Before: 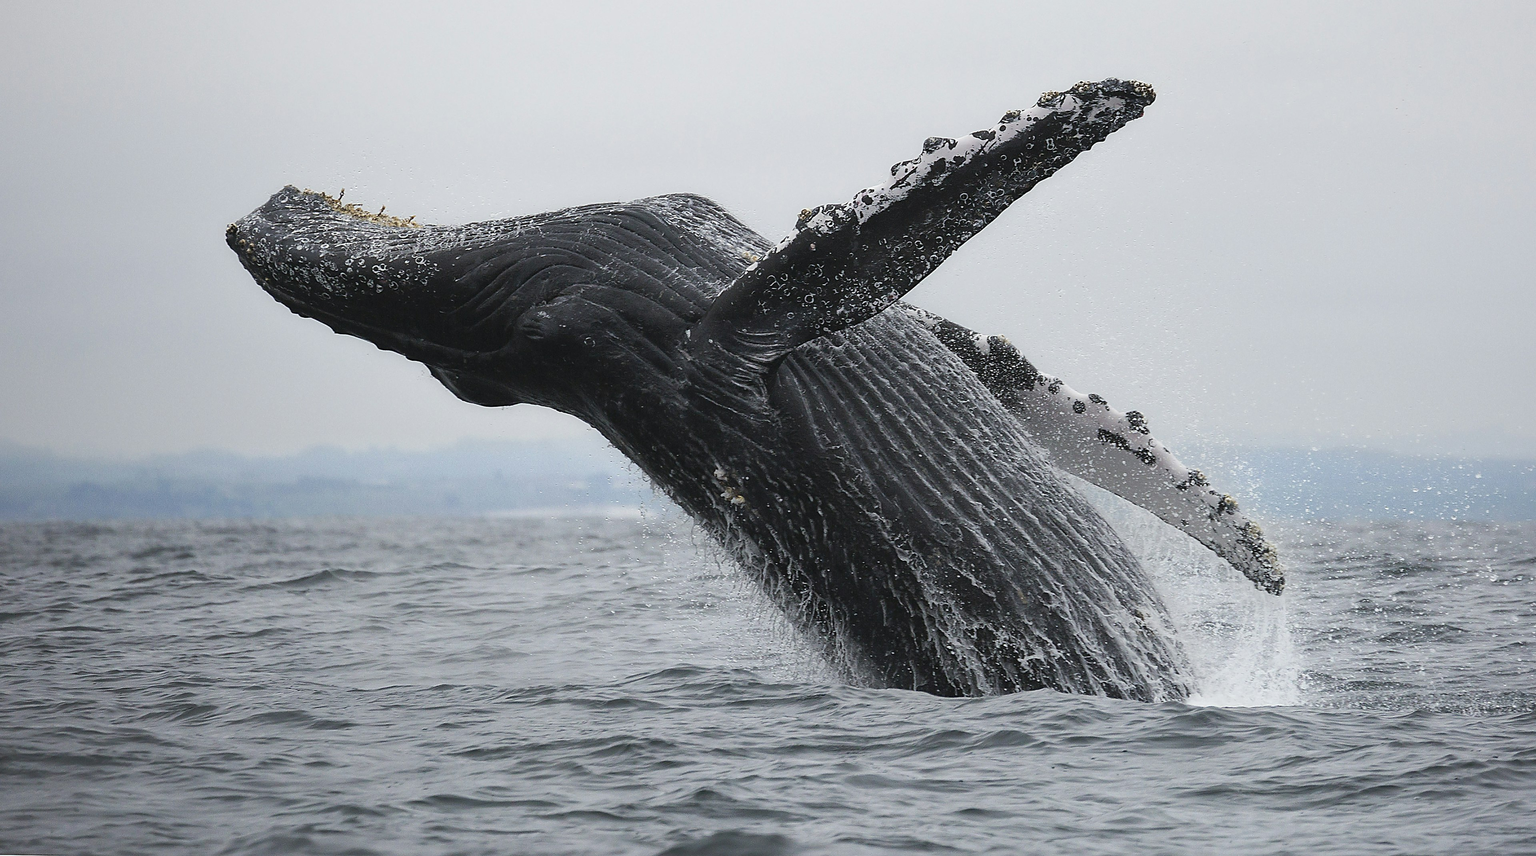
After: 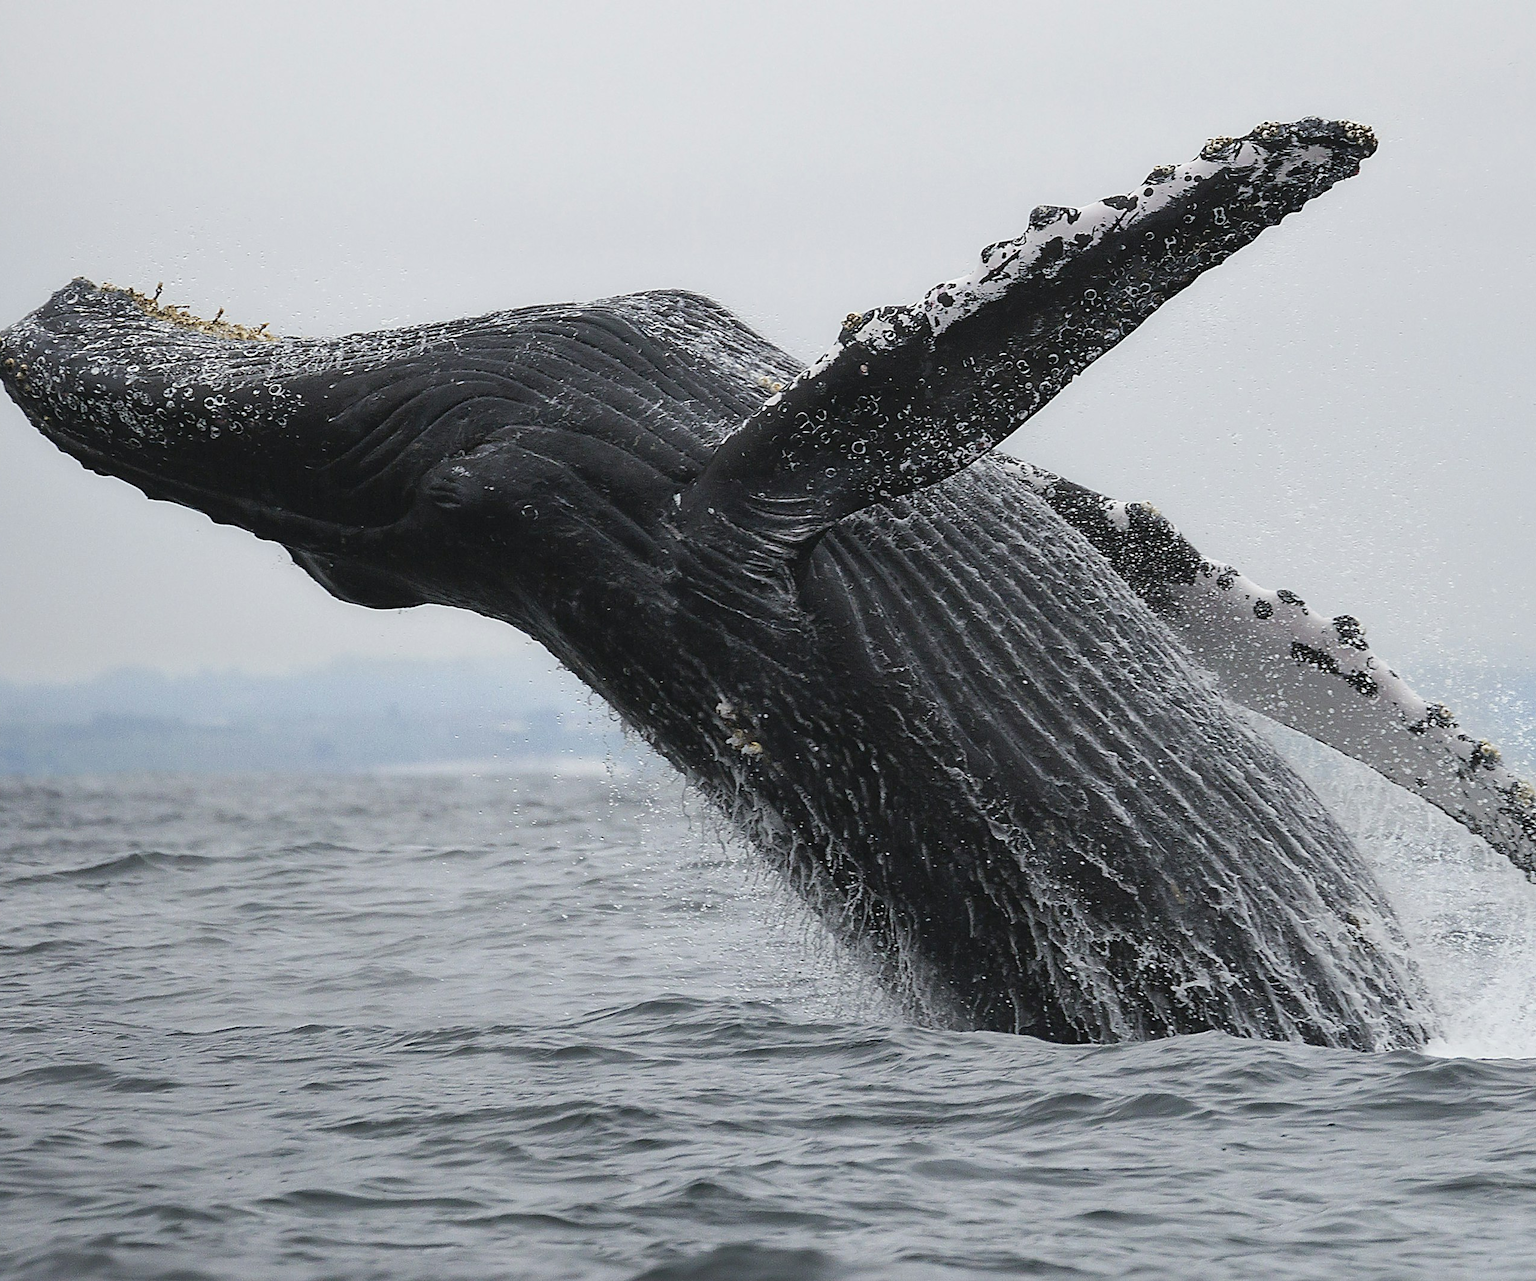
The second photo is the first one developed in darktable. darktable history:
crop: left 15.365%, right 17.856%
